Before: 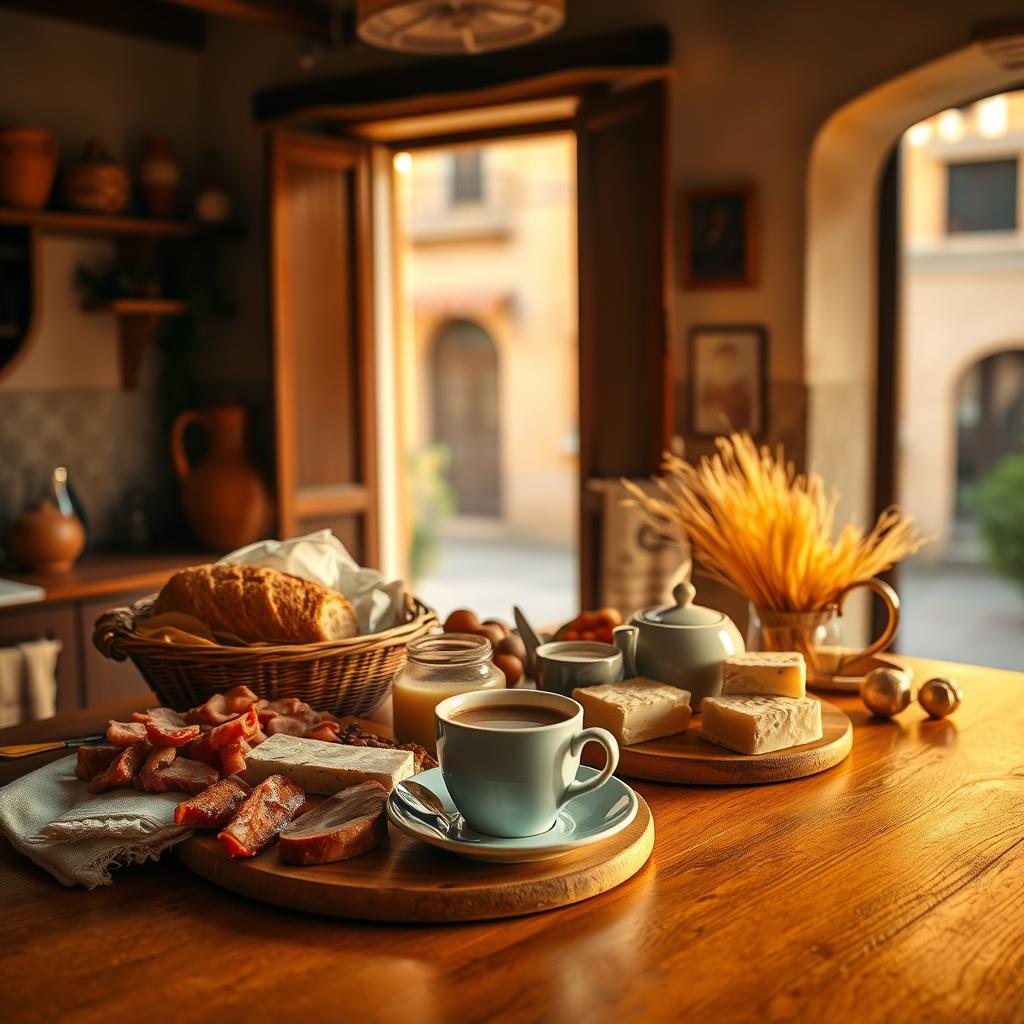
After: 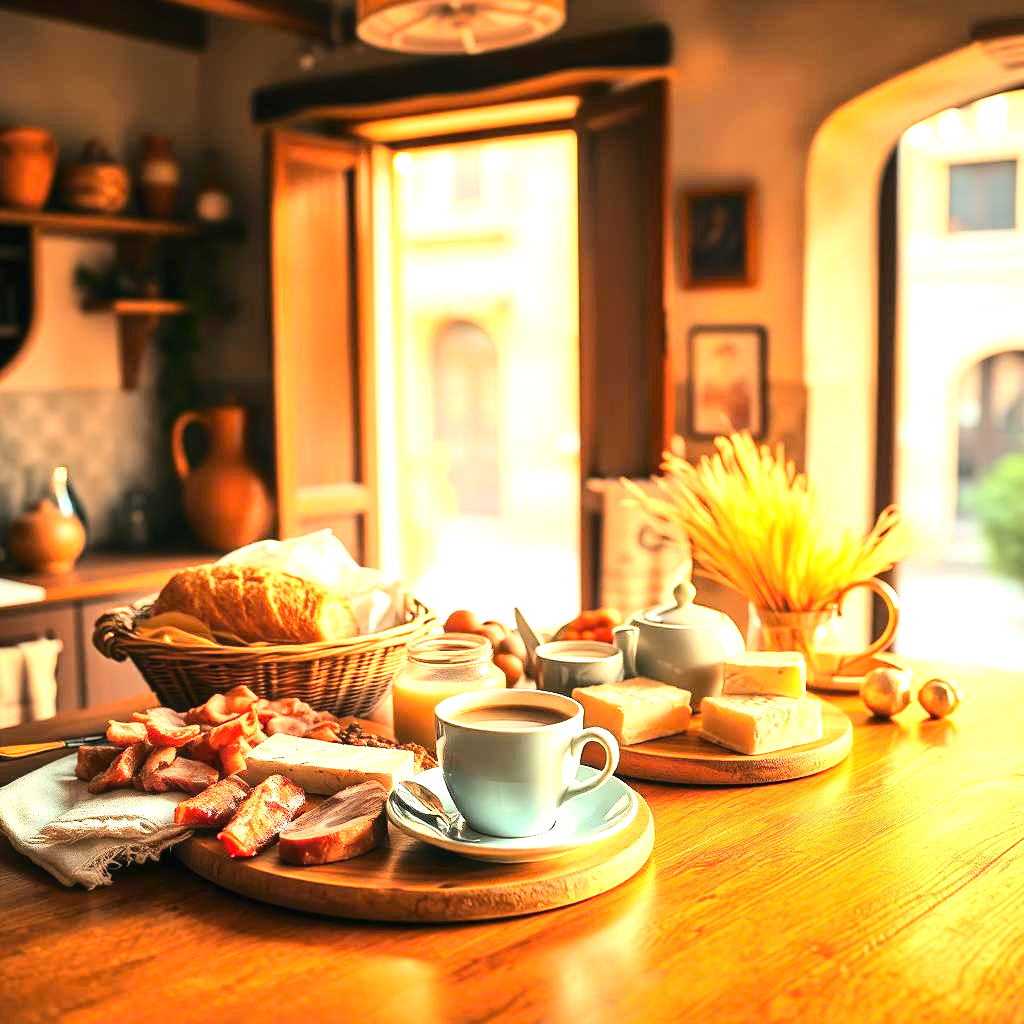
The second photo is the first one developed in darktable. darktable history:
exposure: exposure 2.006 EV, compensate exposure bias true, compensate highlight preservation false
base curve: curves: ch0 [(0, 0) (0.032, 0.025) (0.121, 0.166) (0.206, 0.329) (0.605, 0.79) (1, 1)]
